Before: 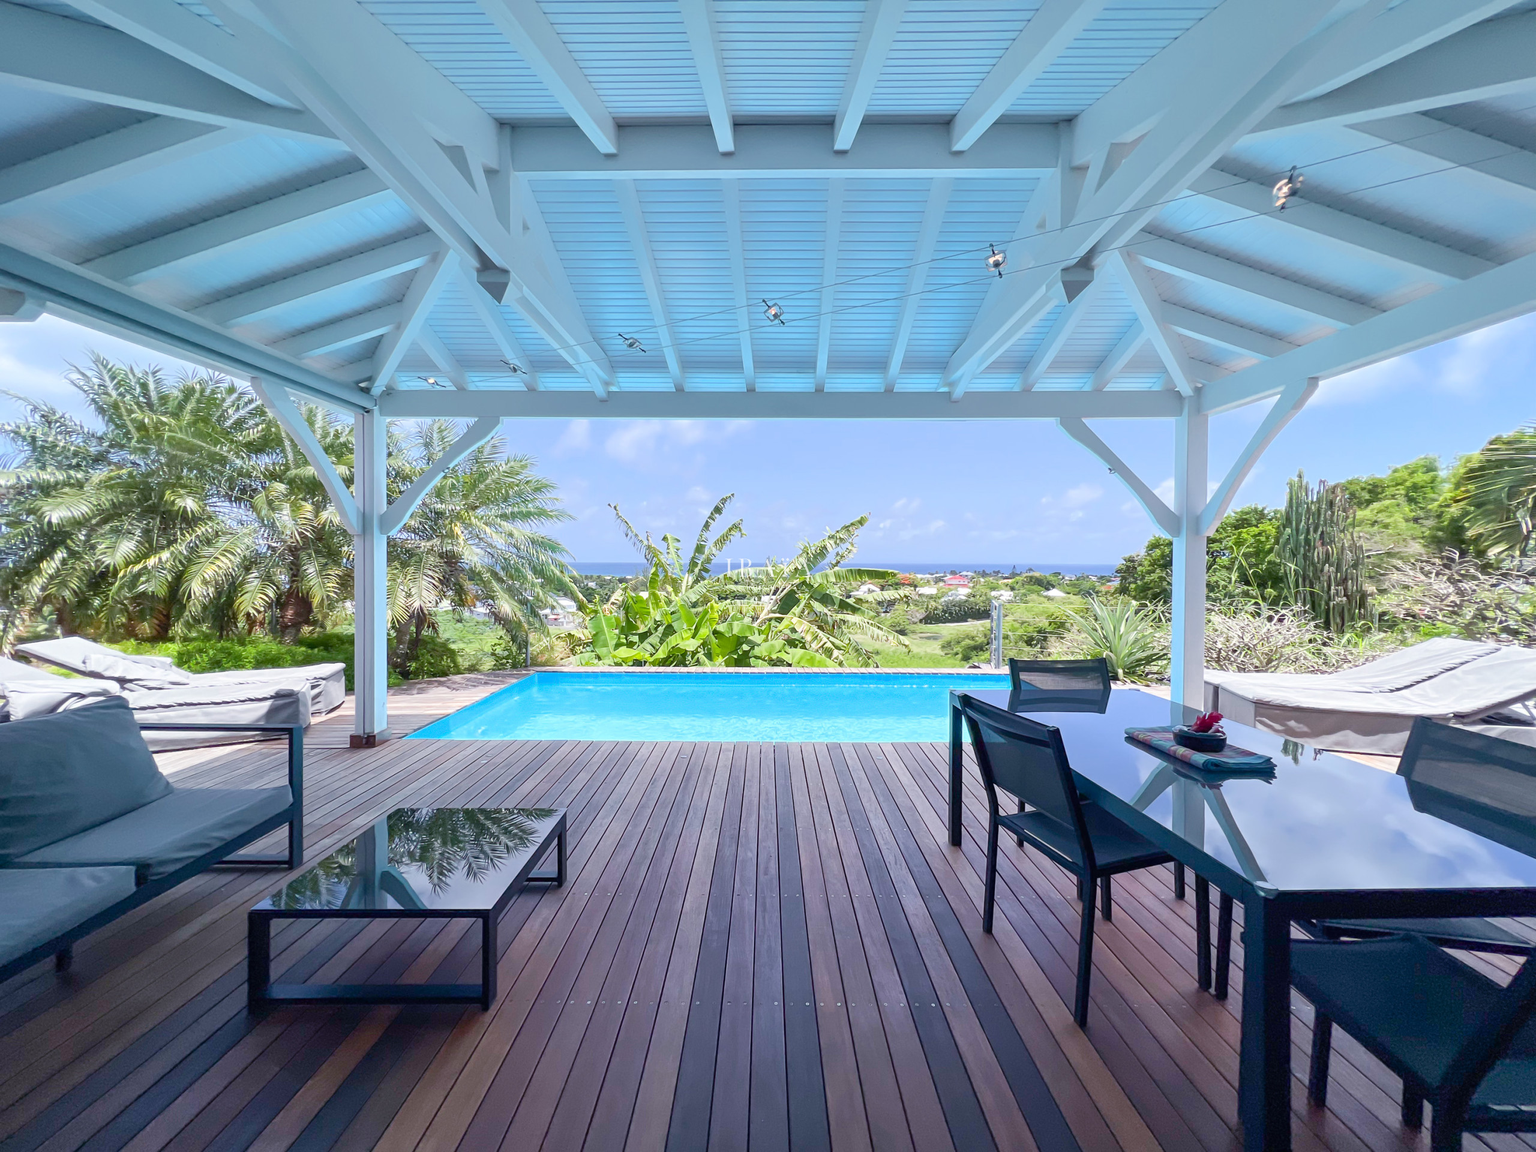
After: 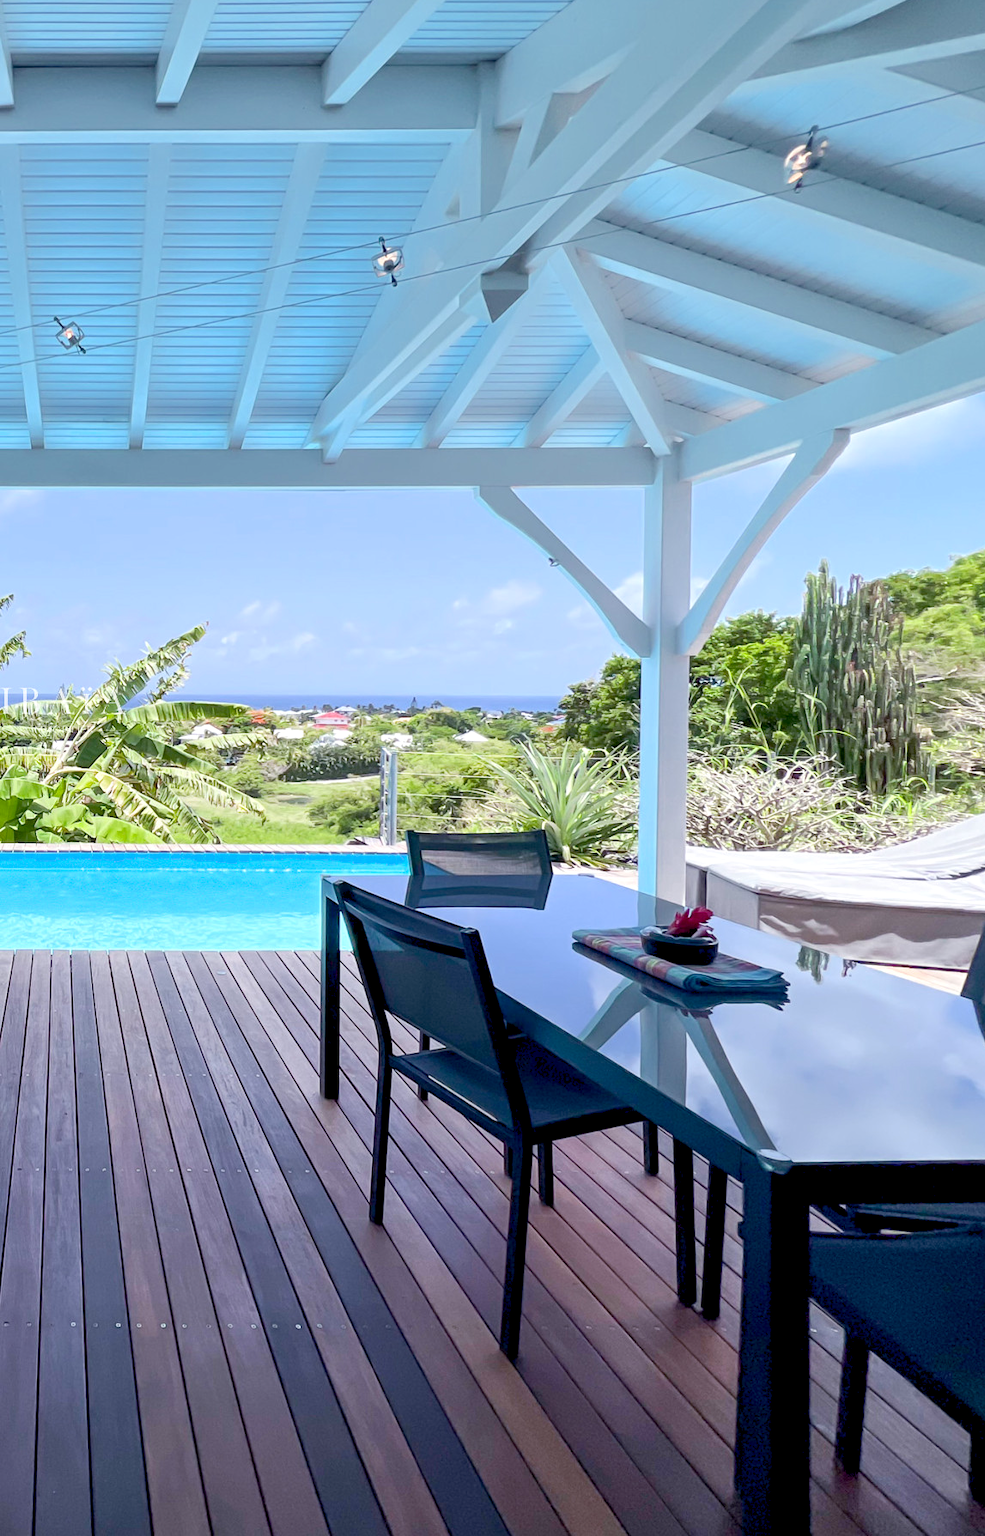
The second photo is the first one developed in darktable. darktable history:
exposure: black level correction 0.01, exposure 0.108 EV, compensate exposure bias true, compensate highlight preservation false
crop: left 47.201%, top 6.773%, right 7.942%
